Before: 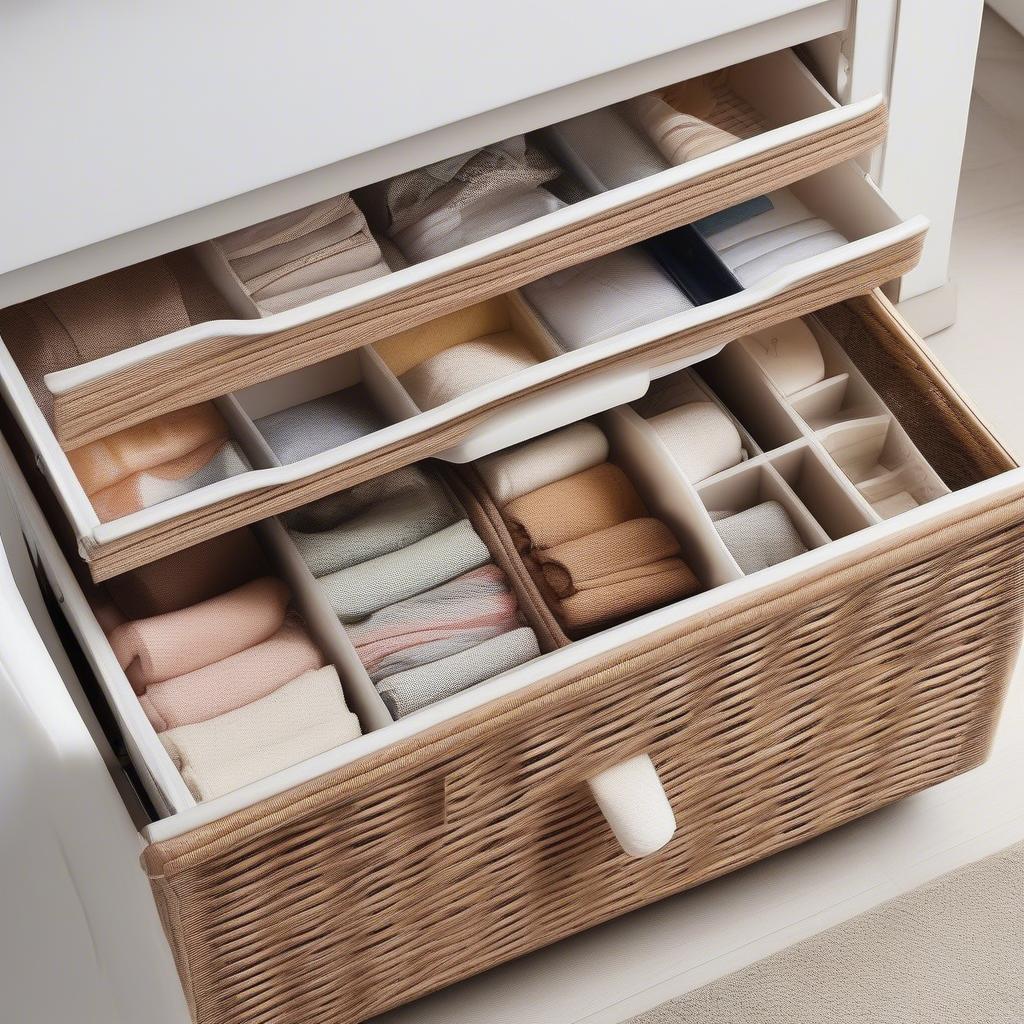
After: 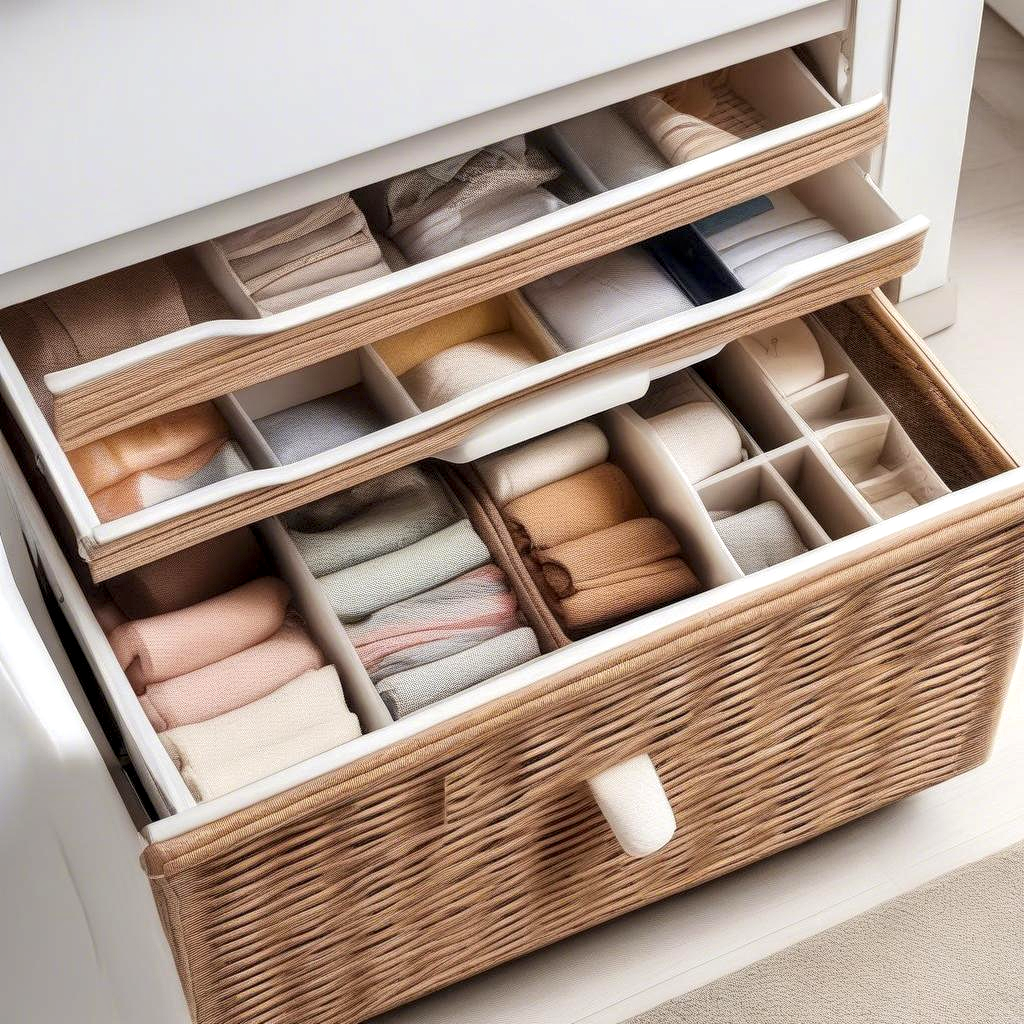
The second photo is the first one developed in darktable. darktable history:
local contrast: highlights 100%, shadows 100%, detail 200%, midtone range 0.2
contrast brightness saturation: contrast 0.07, brightness 0.08, saturation 0.18
